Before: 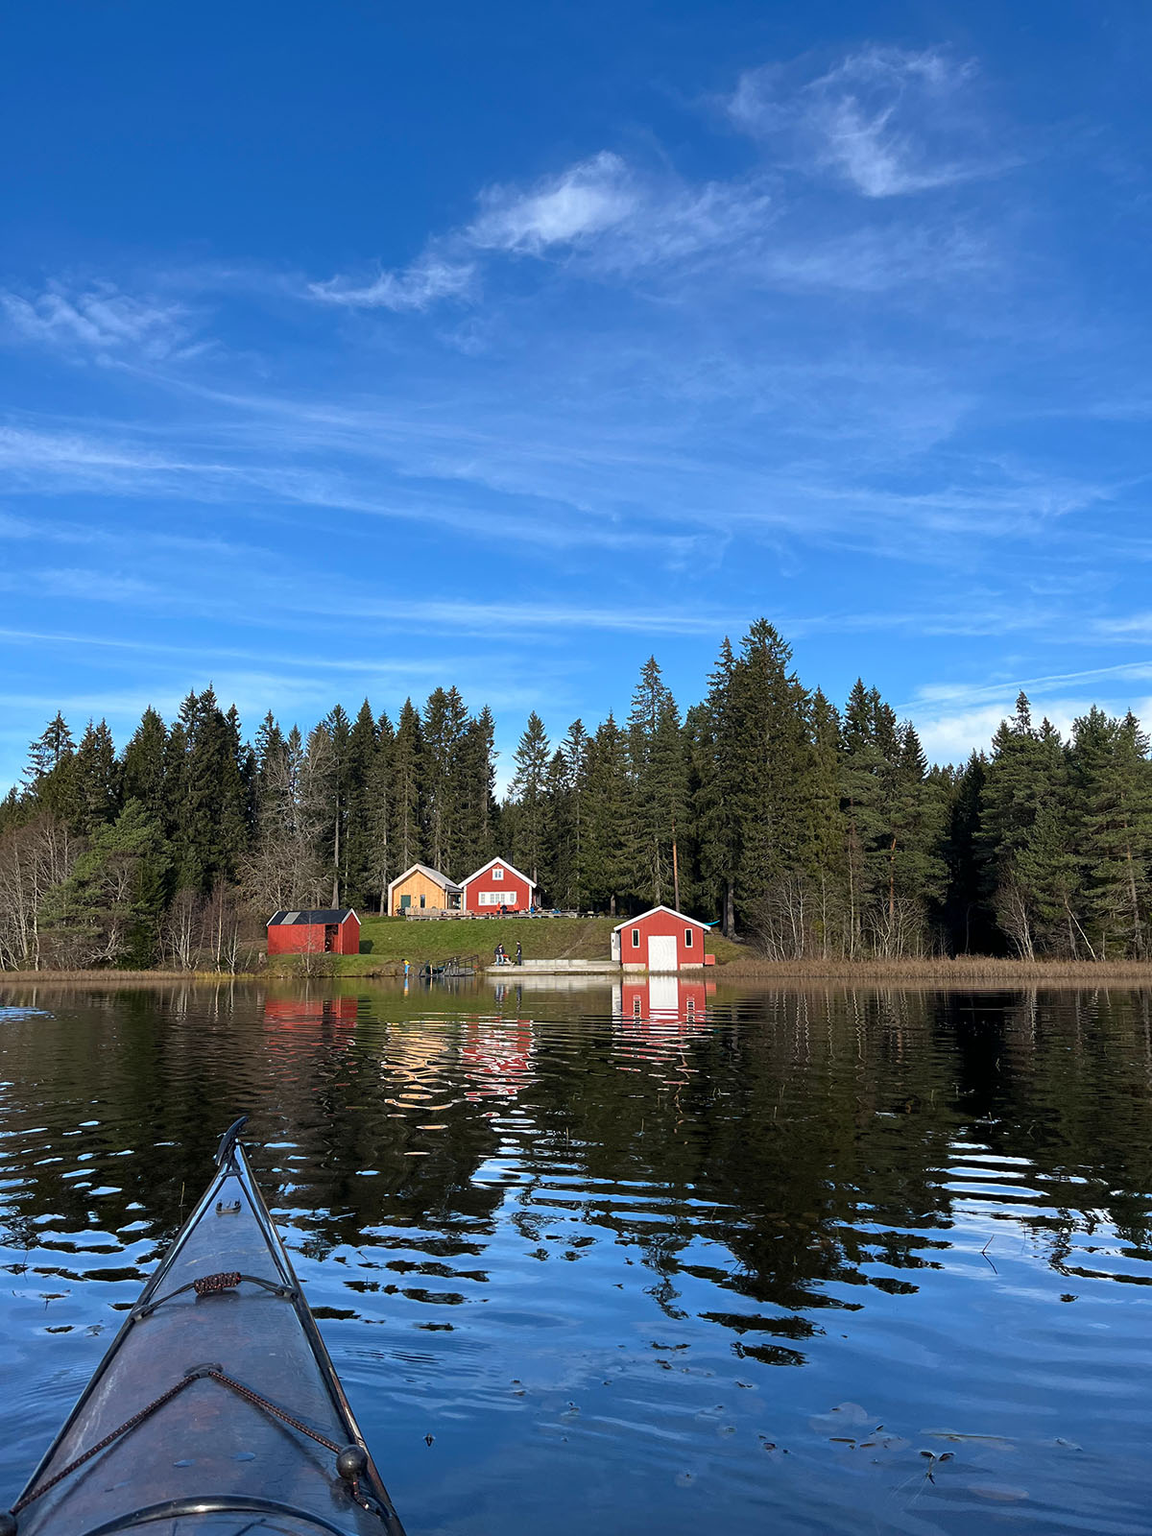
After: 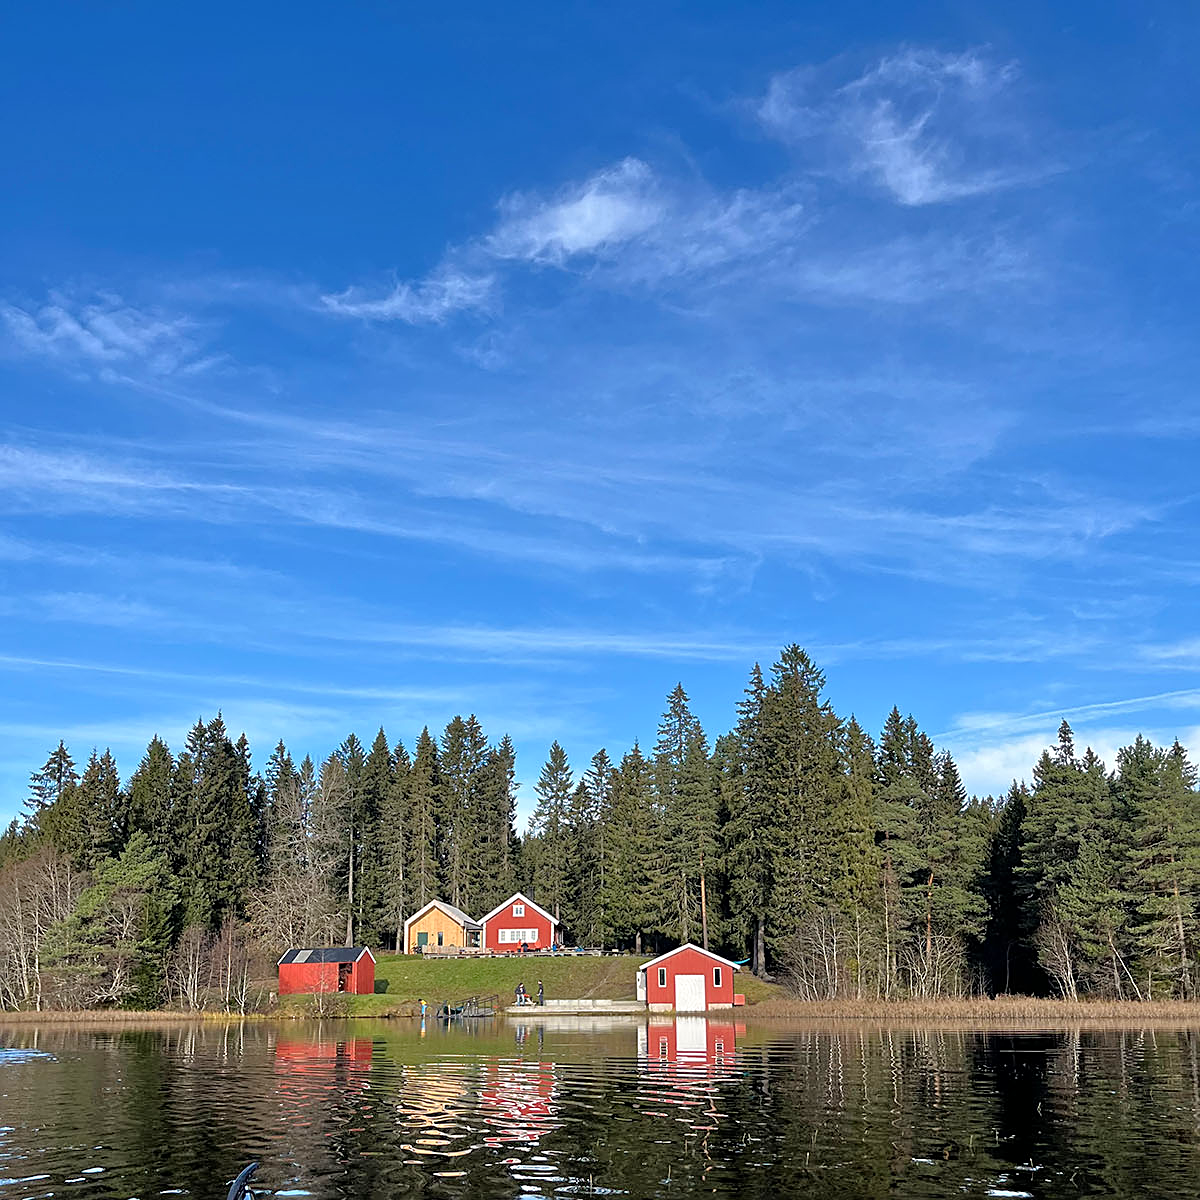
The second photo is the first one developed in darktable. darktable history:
sharpen: on, module defaults
tone equalizer: -7 EV 0.15 EV, -6 EV 0.589 EV, -5 EV 1.12 EV, -4 EV 1.3 EV, -3 EV 1.13 EV, -2 EV 0.6 EV, -1 EV 0.16 EV
crop: bottom 24.966%
local contrast: mode bilateral grid, contrast 14, coarseness 36, detail 105%, midtone range 0.2
